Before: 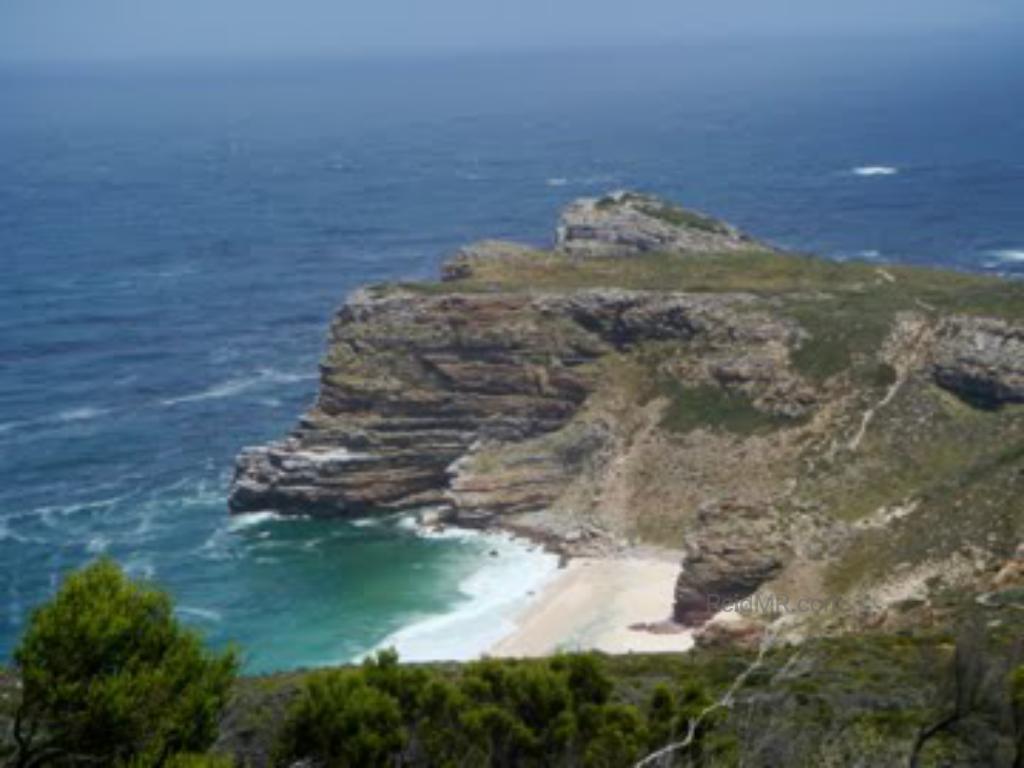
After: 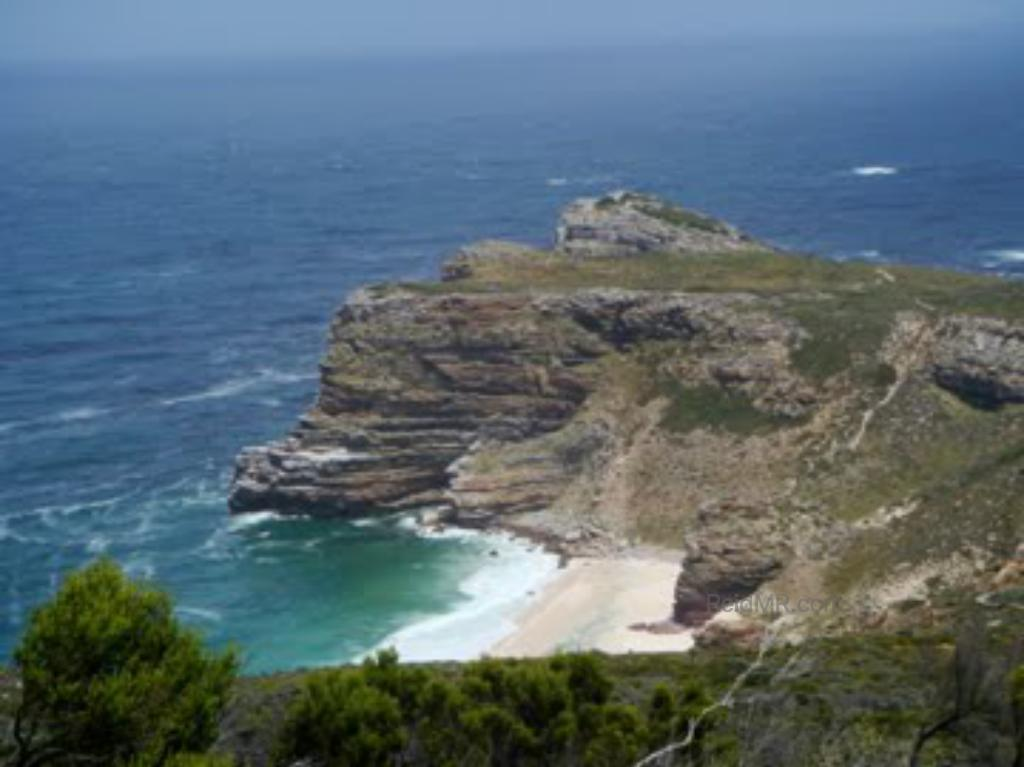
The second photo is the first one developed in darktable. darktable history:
crop: bottom 0.071%
tone equalizer: edges refinement/feathering 500, mask exposure compensation -1.57 EV, preserve details no
